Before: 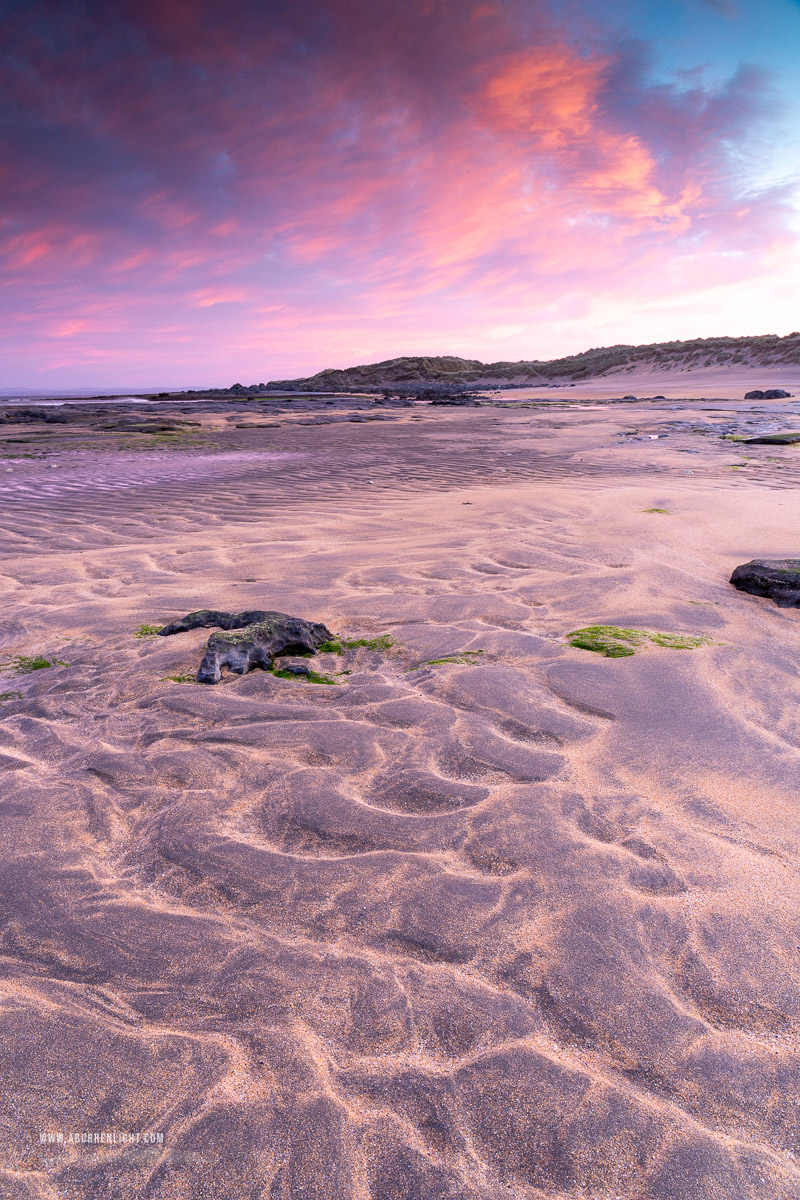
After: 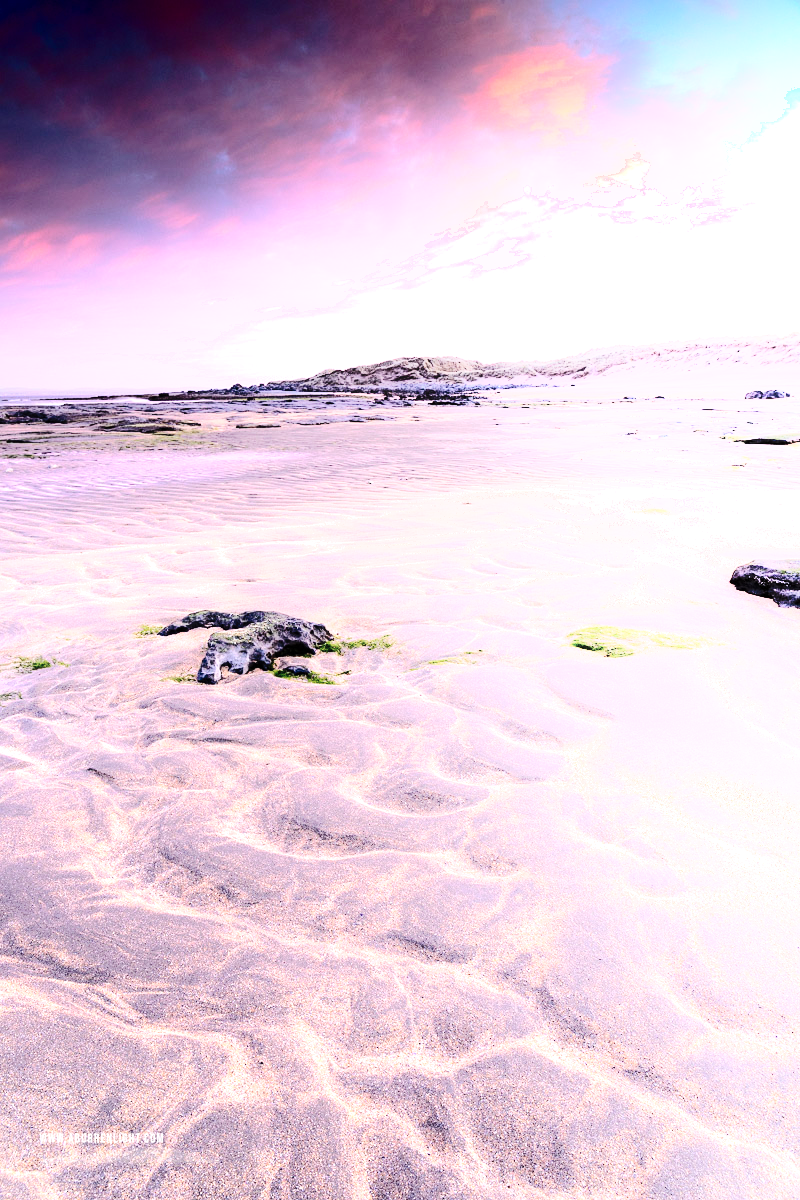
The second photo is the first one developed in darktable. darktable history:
tone equalizer: -8 EV -1.08 EV, -7 EV -1.01 EV, -6 EV -0.867 EV, -5 EV -0.578 EV, -3 EV 0.578 EV, -2 EV 0.867 EV, -1 EV 1.01 EV, +0 EV 1.08 EV, edges refinement/feathering 500, mask exposure compensation -1.57 EV, preserve details no
shadows and highlights: shadows -90, highlights 90, soften with gaussian
tone curve: curves: ch0 [(0, 0) (0.003, 0.003) (0.011, 0.006) (0.025, 0.015) (0.044, 0.025) (0.069, 0.034) (0.1, 0.052) (0.136, 0.092) (0.177, 0.157) (0.224, 0.228) (0.277, 0.305) (0.335, 0.392) (0.399, 0.466) (0.468, 0.543) (0.543, 0.612) (0.623, 0.692) (0.709, 0.78) (0.801, 0.865) (0.898, 0.935) (1, 1)], preserve colors none
